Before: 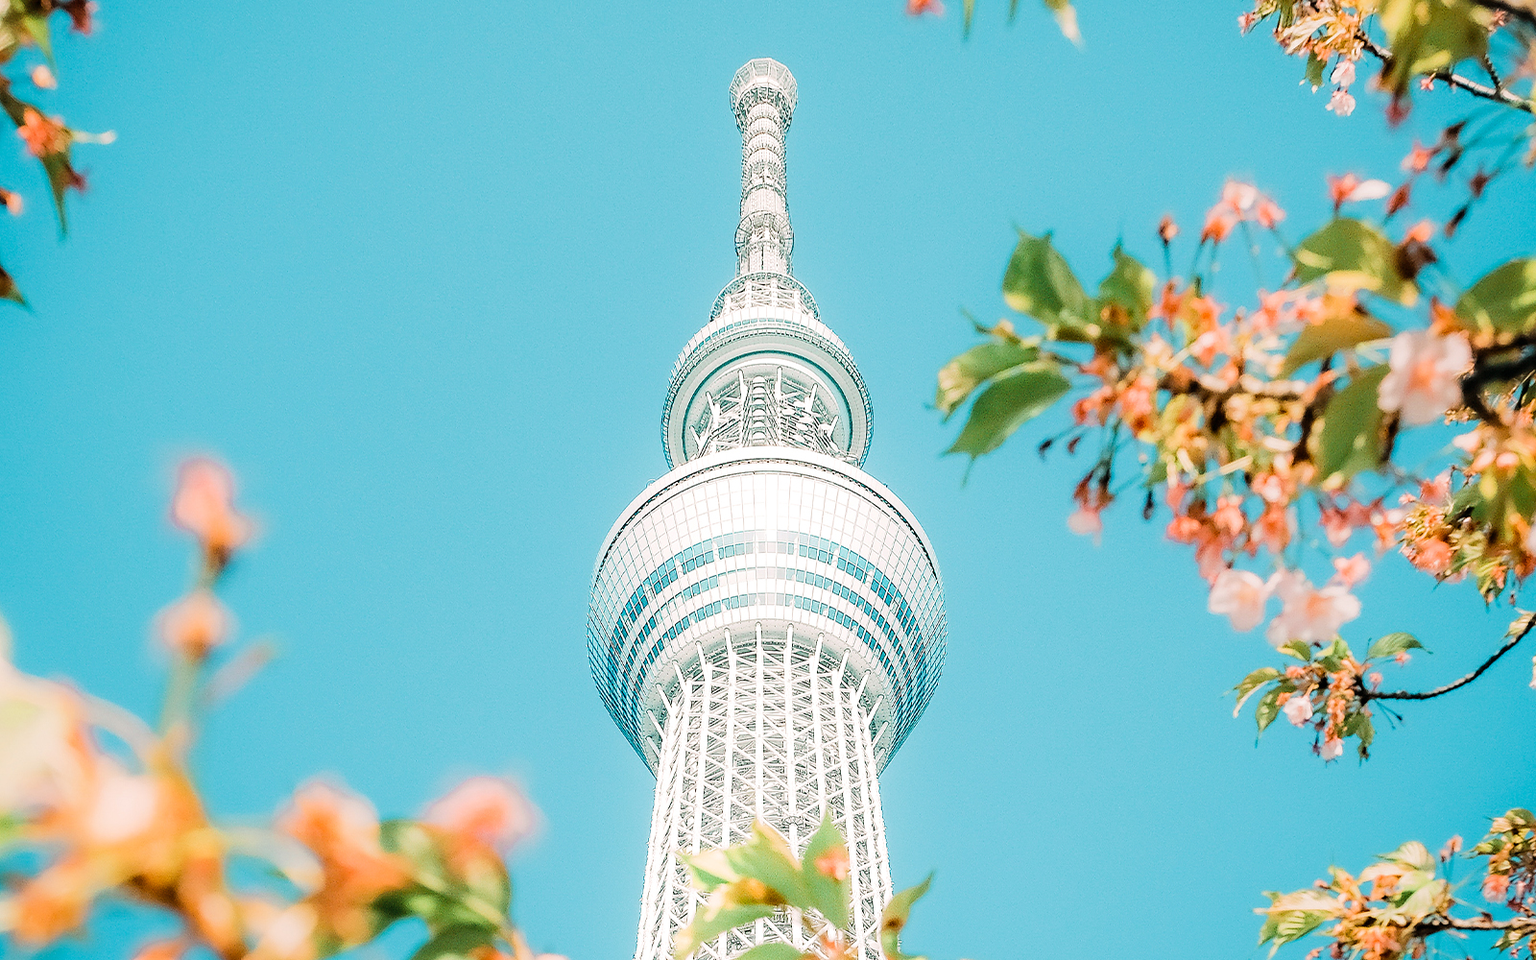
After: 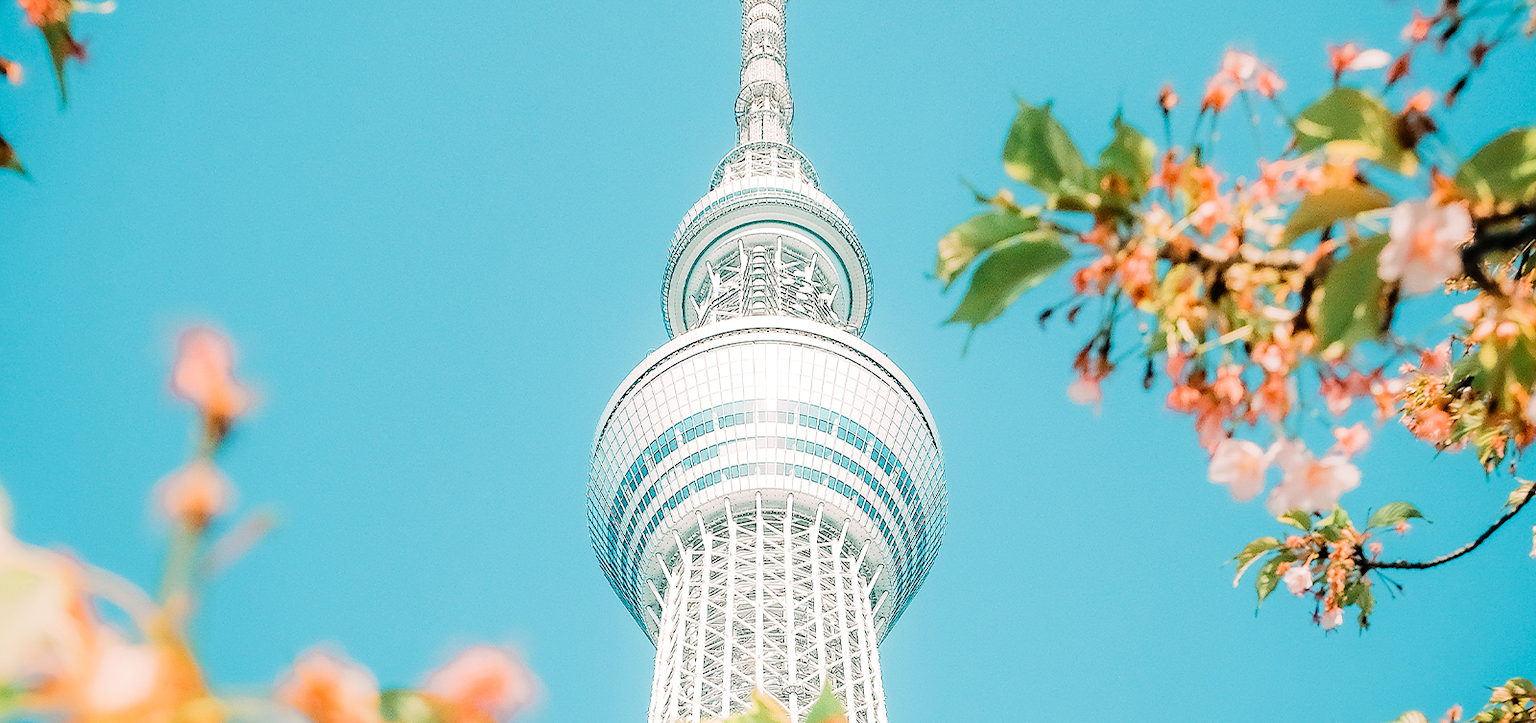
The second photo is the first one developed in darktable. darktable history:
crop: top 13.657%, bottom 10.908%
